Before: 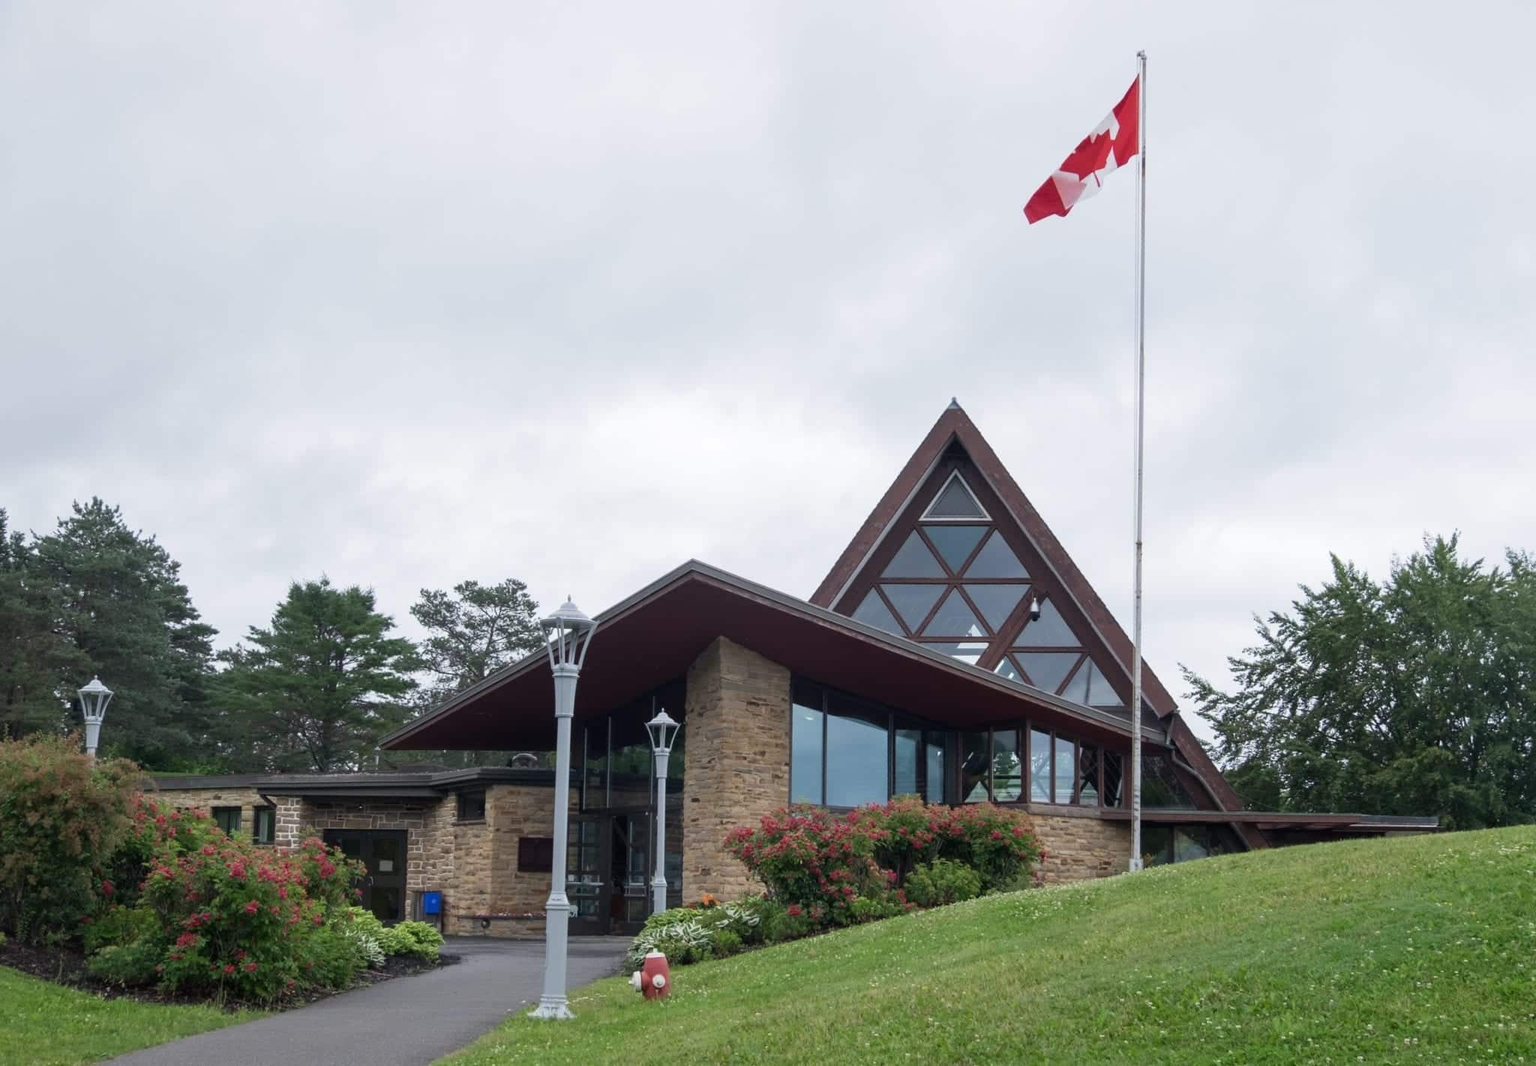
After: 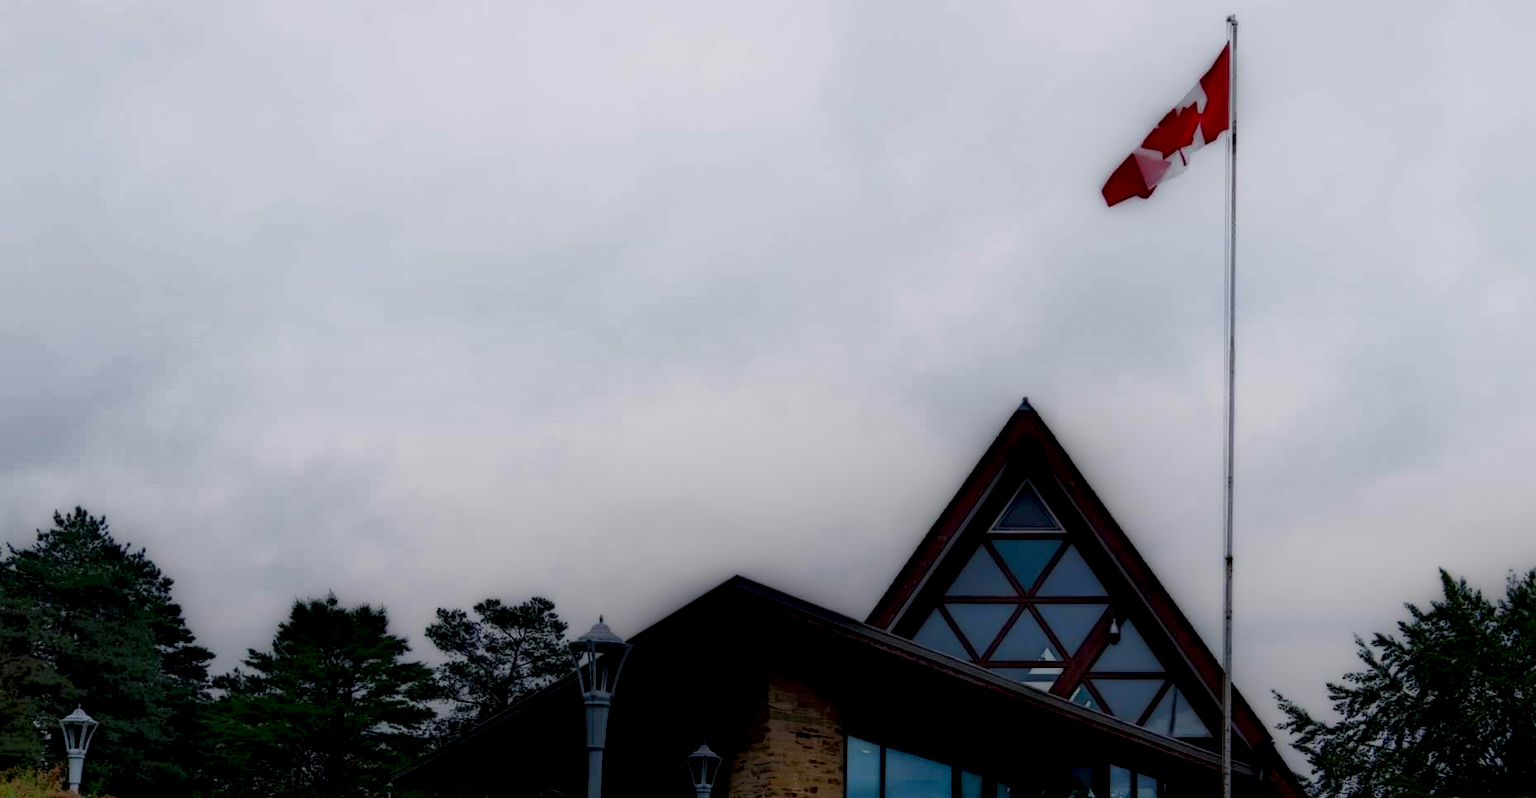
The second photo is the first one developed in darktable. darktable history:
exposure: exposure 0.2 EV, compensate exposure bias true, compensate highlight preservation false
crop: left 1.563%, top 3.454%, right 7.704%, bottom 28.502%
color correction: highlights b* -0.01, saturation 1.09
levels: black 0.051%, levels [0, 0.478, 1]
color balance rgb: highlights gain › chroma 0.118%, highlights gain › hue 330.38°, linear chroma grading › global chroma 15.436%, perceptual saturation grading › global saturation -0.383%, global vibrance 9.774%
local contrast: highlights 1%, shadows 241%, detail 164%, midtone range 0.008
tone equalizer: -8 EV -0.002 EV, -7 EV 0.004 EV, -6 EV -0.025 EV, -5 EV 0.016 EV, -4 EV -0.023 EV, -3 EV 0.027 EV, -2 EV -0.045 EV, -1 EV -0.319 EV, +0 EV -0.597 EV
